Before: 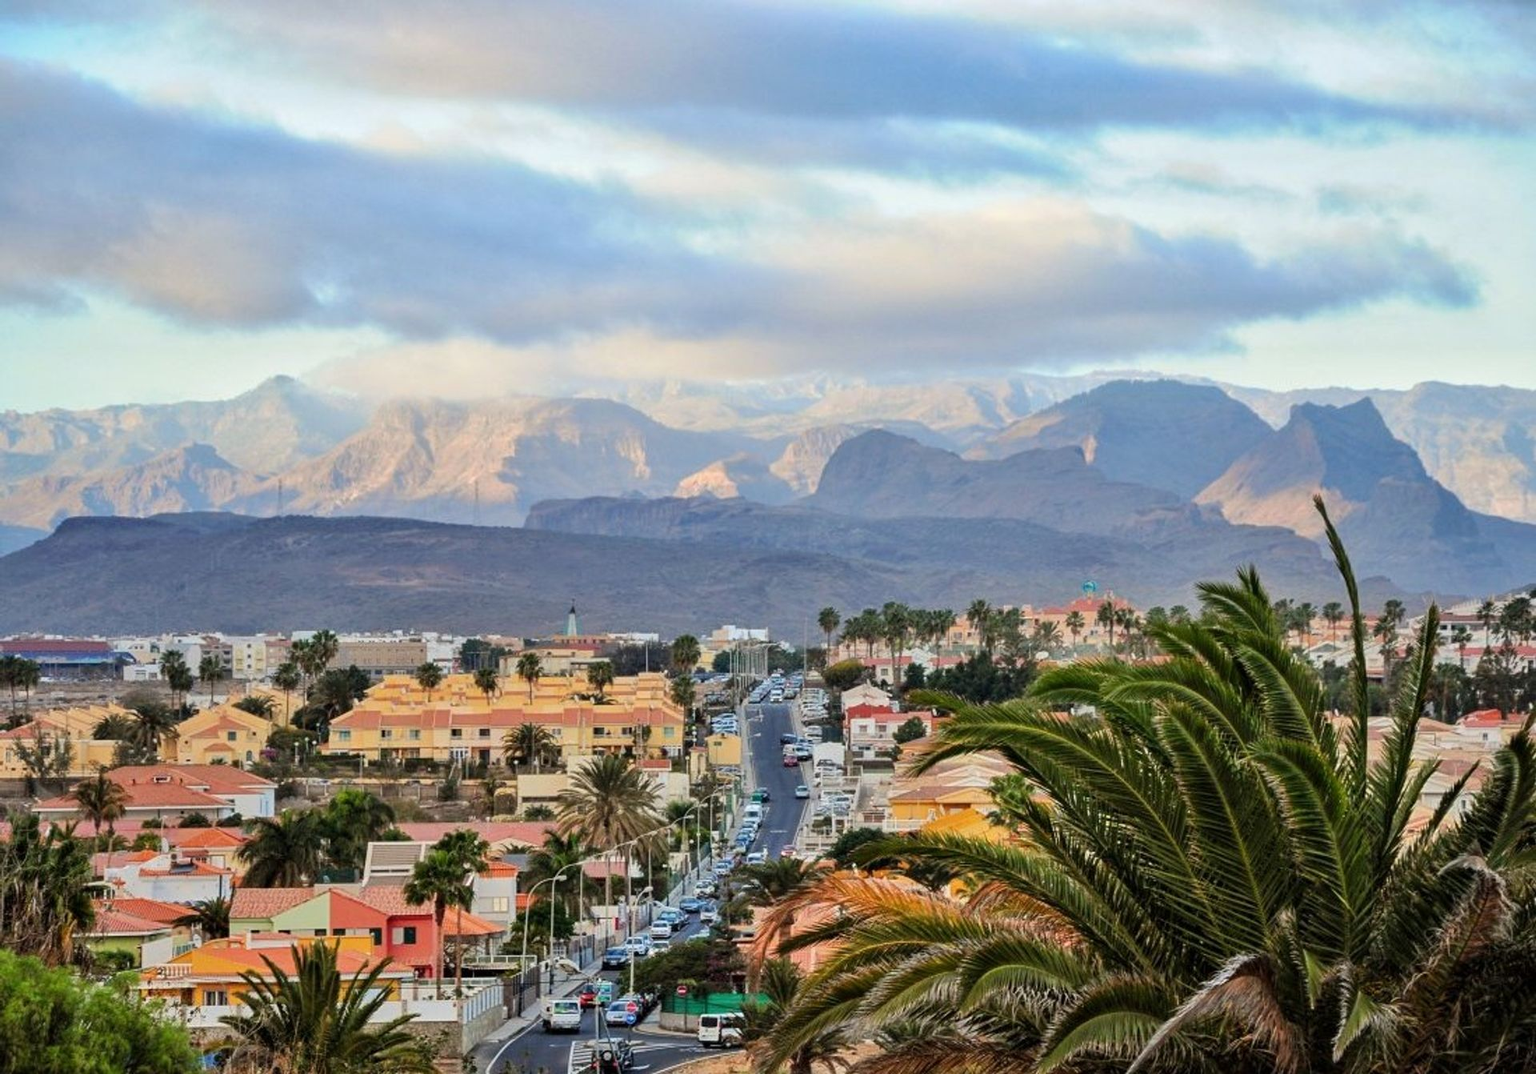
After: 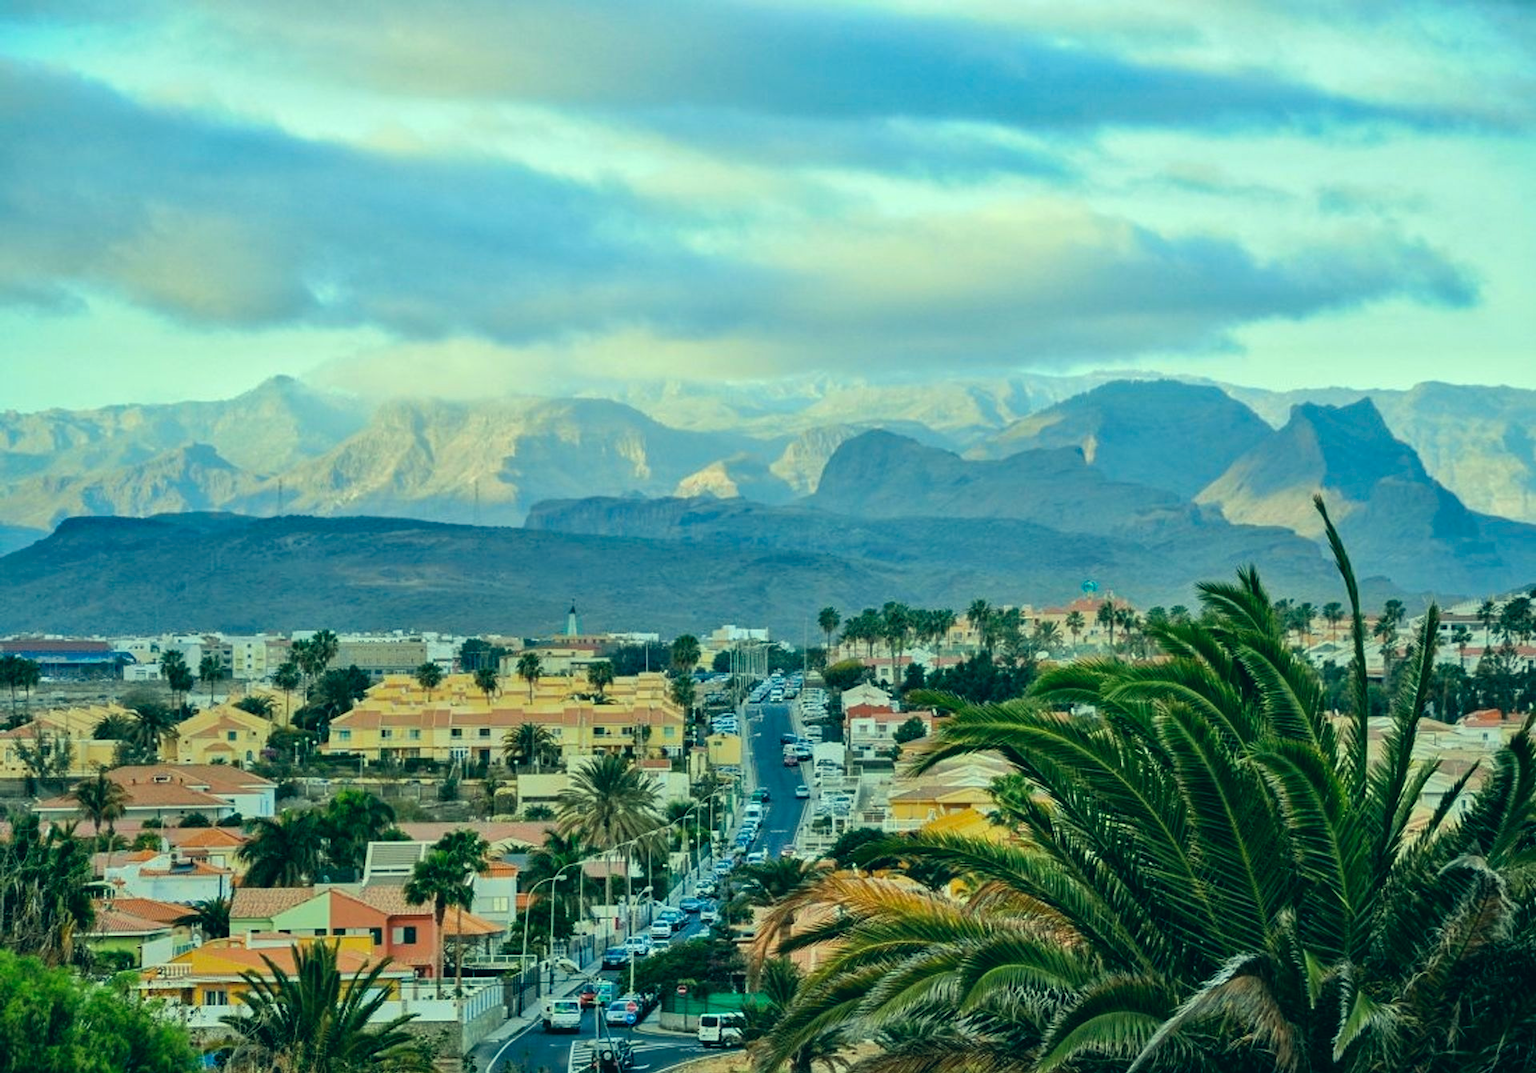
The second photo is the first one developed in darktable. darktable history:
color correction: highlights a* -19.87, highlights b* 9.8, shadows a* -20.76, shadows b* -10.07
